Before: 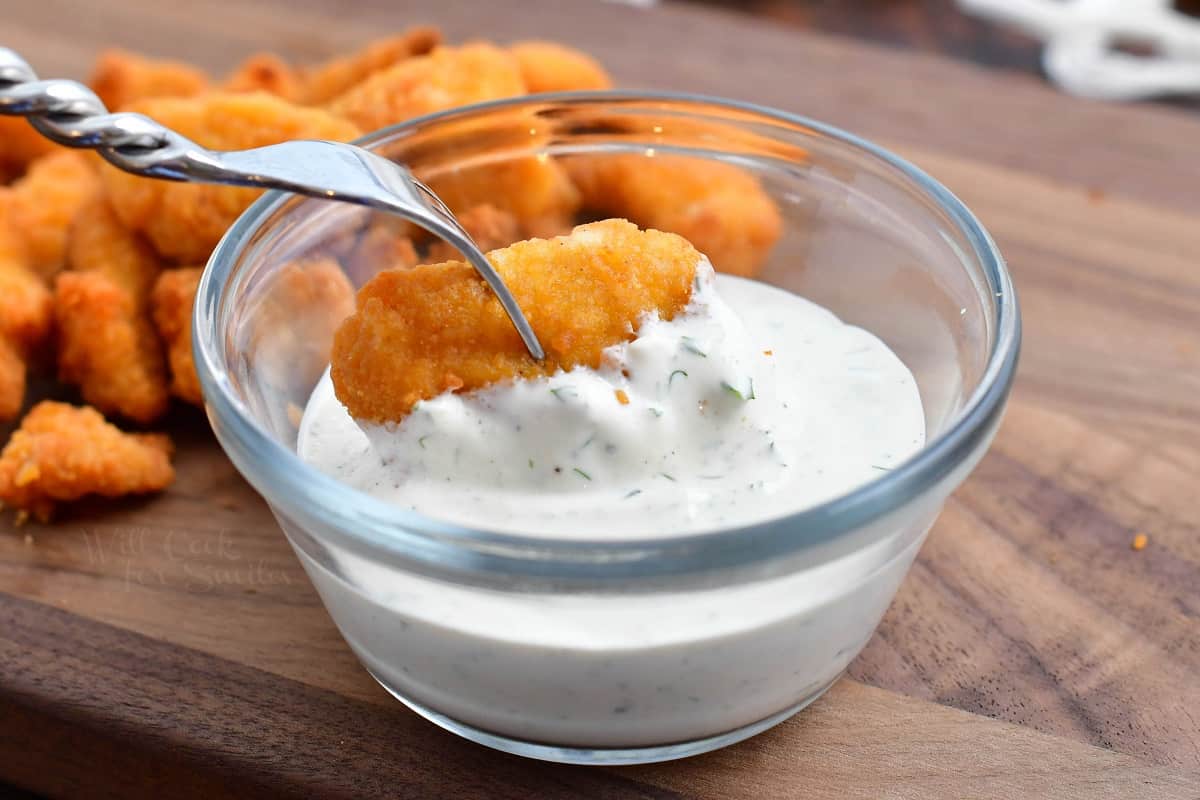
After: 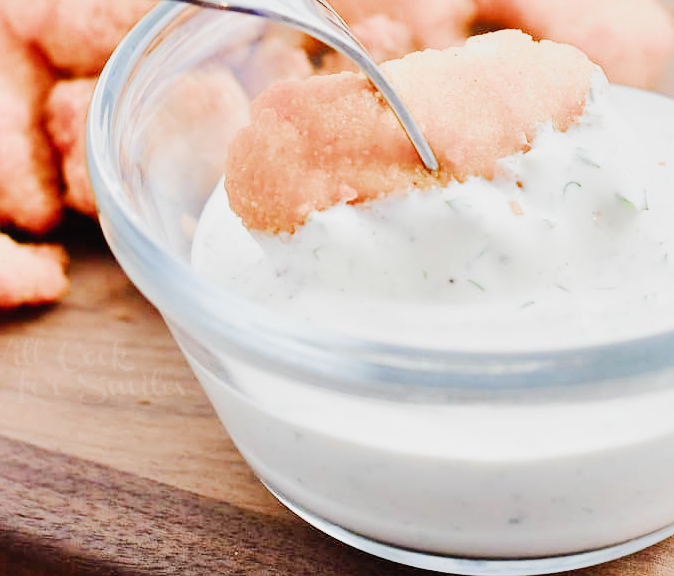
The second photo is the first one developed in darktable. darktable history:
exposure: black level correction 0, exposure 1.404 EV, compensate highlight preservation false
color balance rgb: power › hue 329.46°, perceptual saturation grading › global saturation 0.915%, saturation formula JzAzBz (2021)
local contrast: mode bilateral grid, contrast 20, coarseness 51, detail 119%, midtone range 0.2
crop: left 8.846%, top 23.693%, right 34.97%, bottom 4.199%
tone curve: curves: ch0 [(0, 0.019) (0.066, 0.043) (0.189, 0.182) (0.359, 0.417) (0.485, 0.576) (0.656, 0.734) (0.851, 0.861) (0.997, 0.959)]; ch1 [(0, 0) (0.179, 0.123) (0.381, 0.36) (0.425, 0.41) (0.474, 0.472) (0.499, 0.501) (0.514, 0.517) (0.571, 0.584) (0.649, 0.677) (0.812, 0.856) (1, 1)]; ch2 [(0, 0) (0.246, 0.214) (0.421, 0.427) (0.459, 0.484) (0.5, 0.504) (0.518, 0.523) (0.529, 0.544) (0.56, 0.581) (0.617, 0.631) (0.744, 0.734) (0.867, 0.821) (0.993, 0.889)], preserve colors none
filmic rgb: black relative exposure -7.65 EV, white relative exposure 4.56 EV, threshold 5.98 EV, hardness 3.61, contrast 1.056, color science v5 (2021), contrast in shadows safe, contrast in highlights safe, enable highlight reconstruction true
